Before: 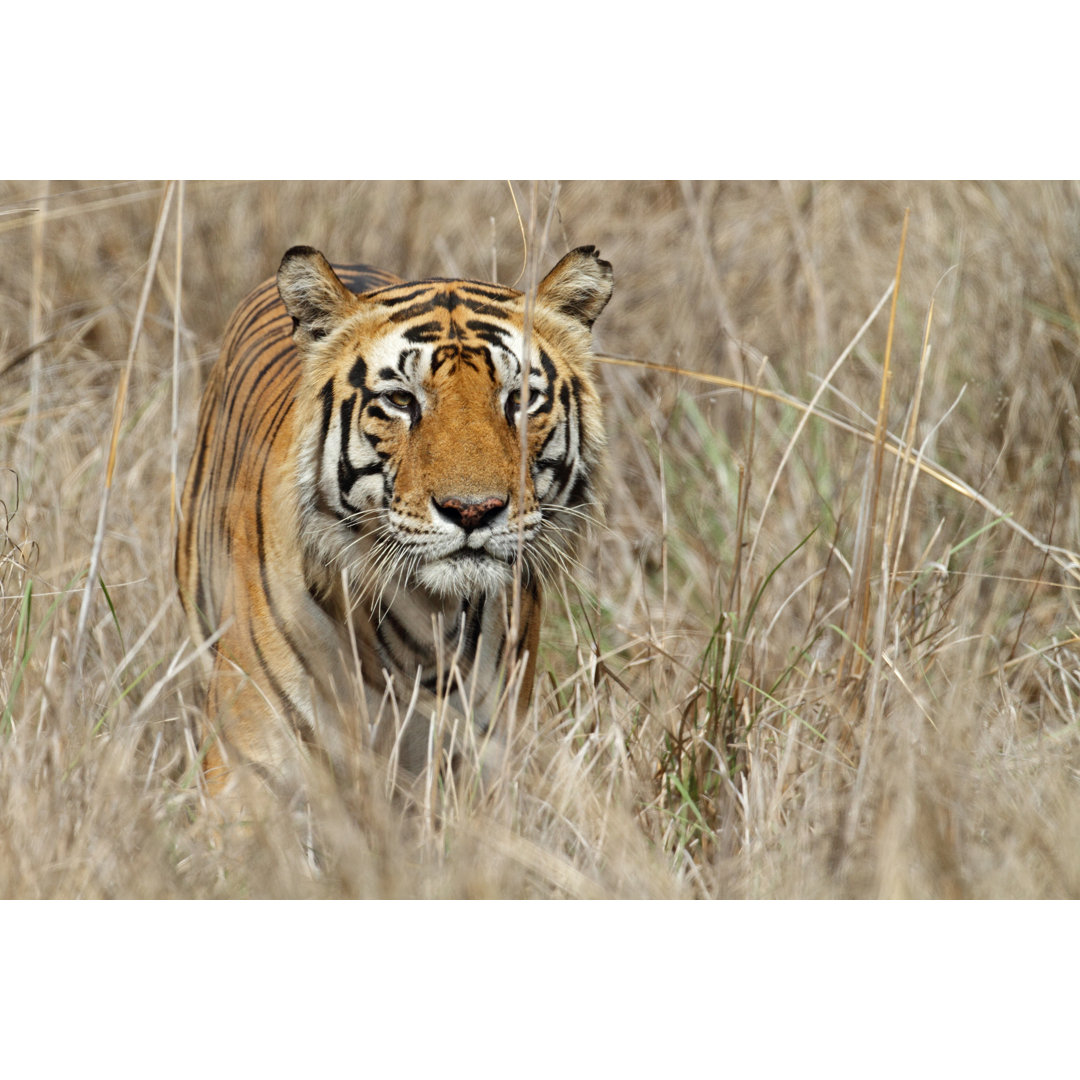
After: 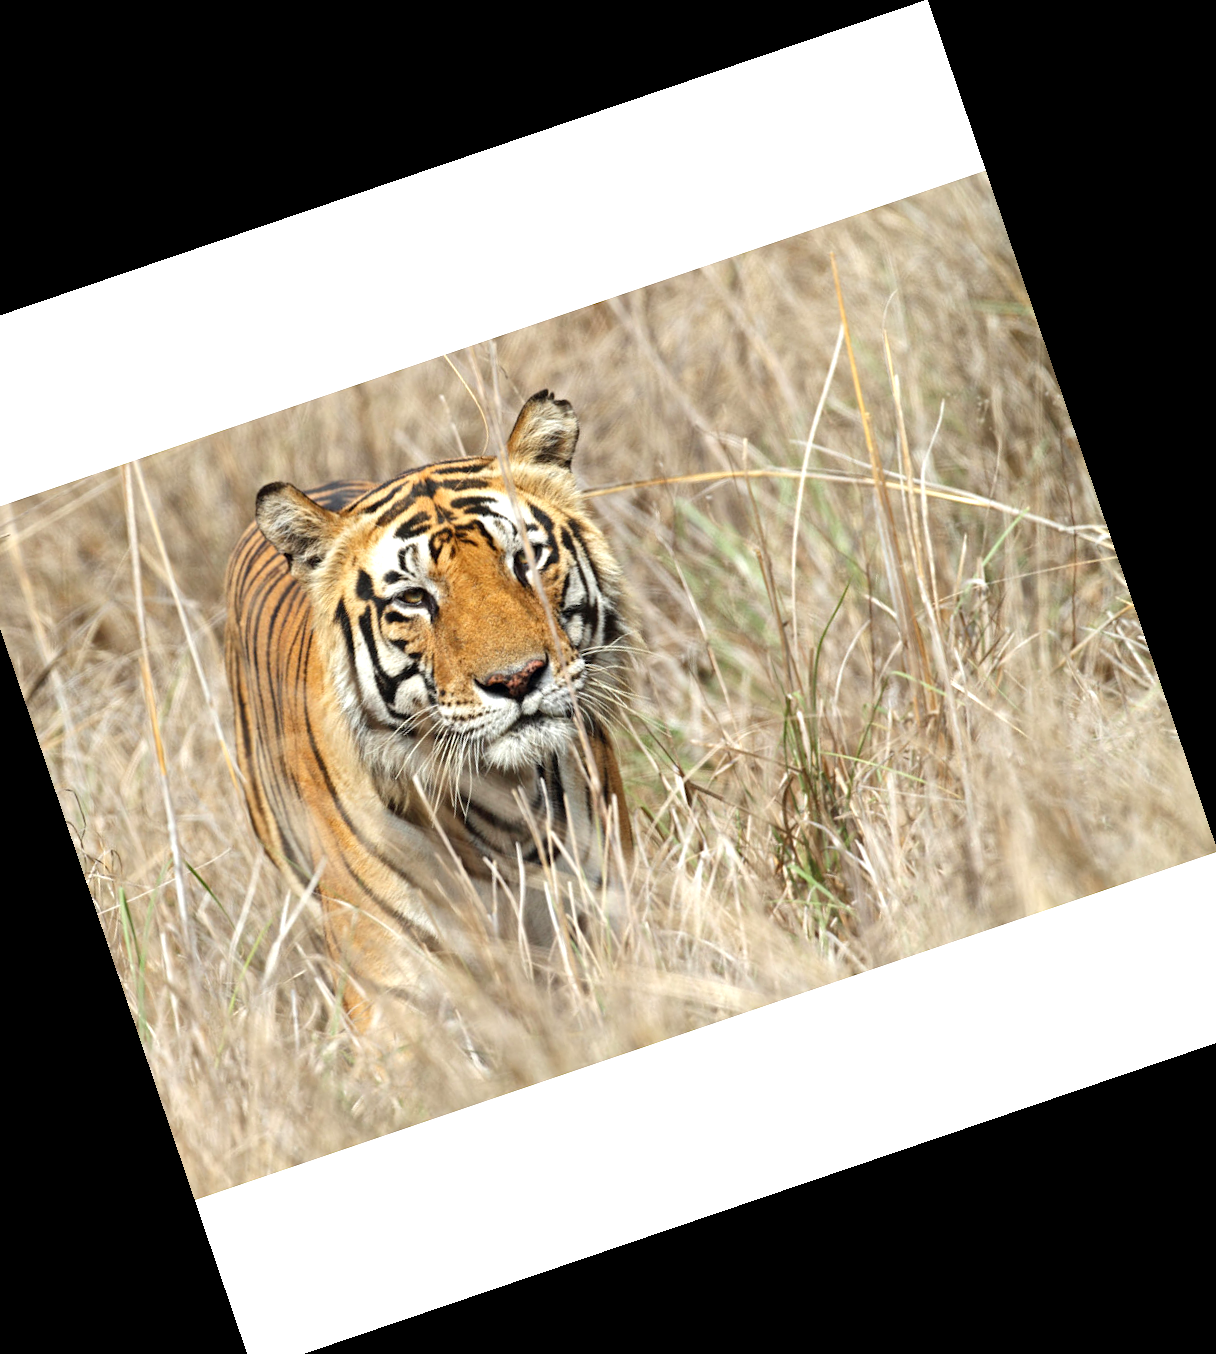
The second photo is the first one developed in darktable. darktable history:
crop and rotate: angle 18.82°, left 6.931%, right 4.293%, bottom 1.172%
exposure: exposure 0.602 EV, compensate highlight preservation false
